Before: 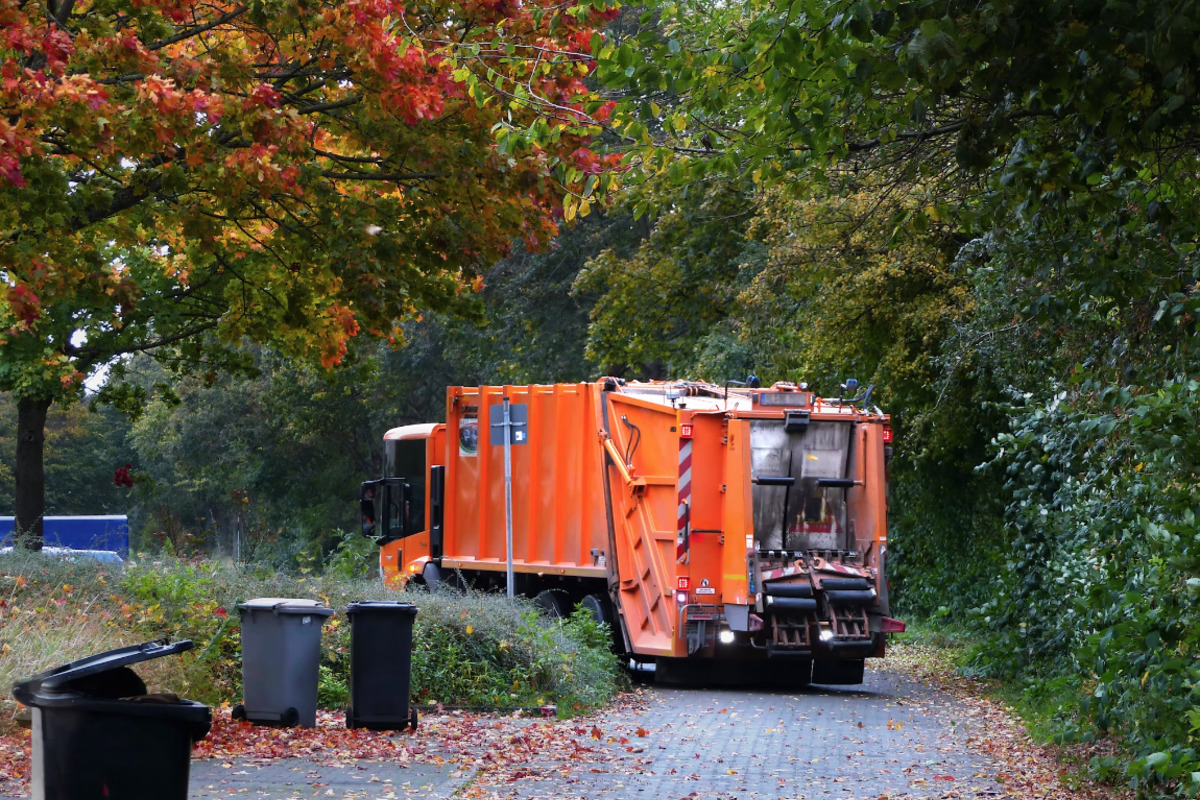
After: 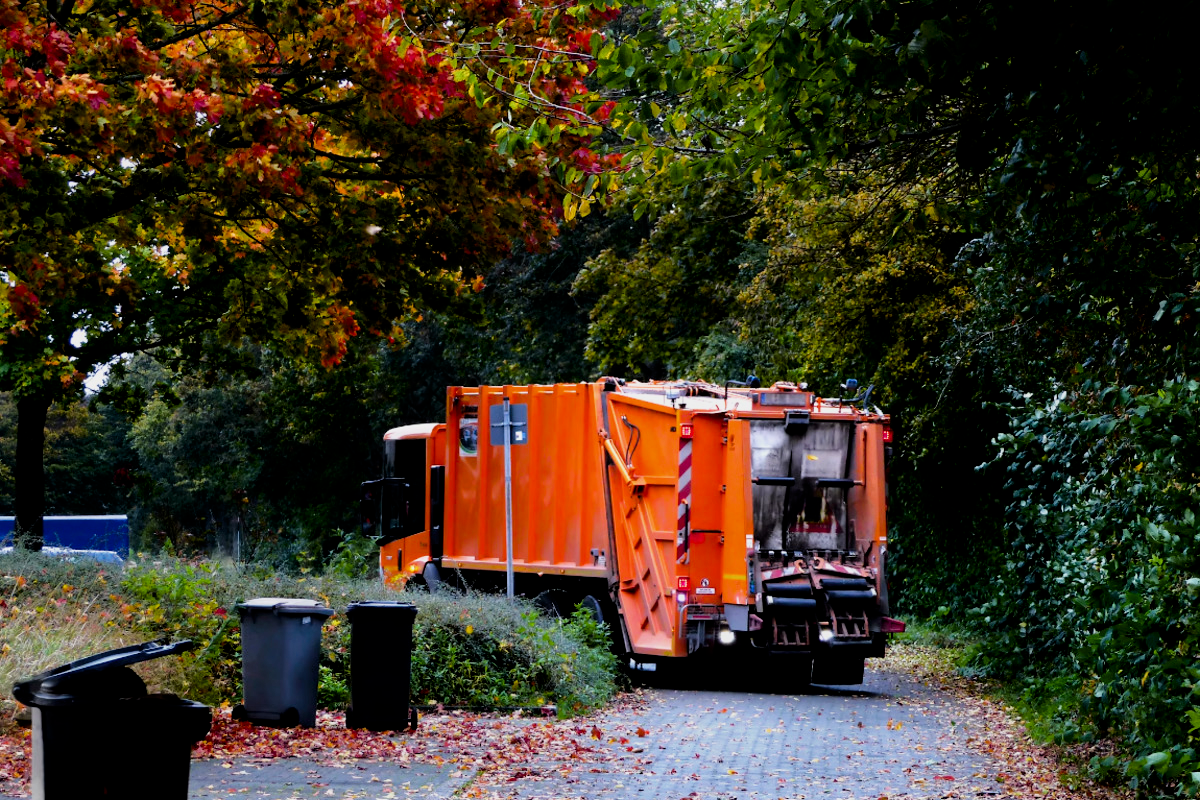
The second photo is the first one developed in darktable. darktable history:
filmic rgb: black relative exposure -3.86 EV, white relative exposure 3.48 EV, hardness 2.63, contrast 1.103
shadows and highlights: shadows -62.32, white point adjustment -5.22, highlights 61.59
color balance rgb: perceptual saturation grading › global saturation 25%, global vibrance 20%
